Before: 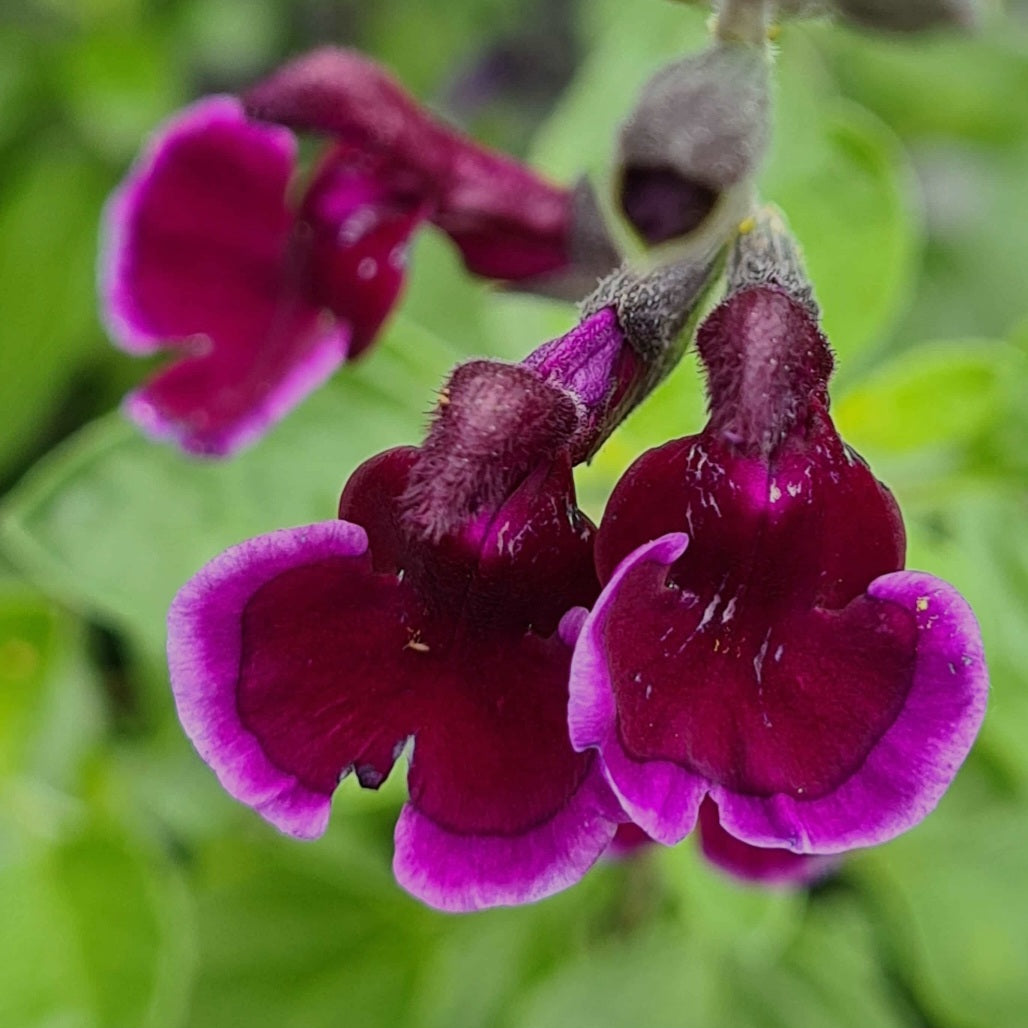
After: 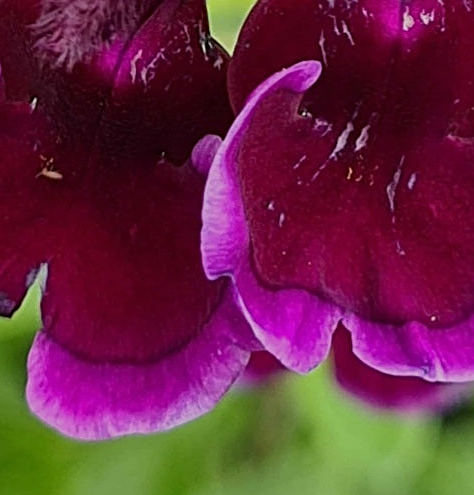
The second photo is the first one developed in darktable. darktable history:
crop: left 35.754%, top 45.986%, right 18.124%, bottom 5.835%
sharpen: on, module defaults
